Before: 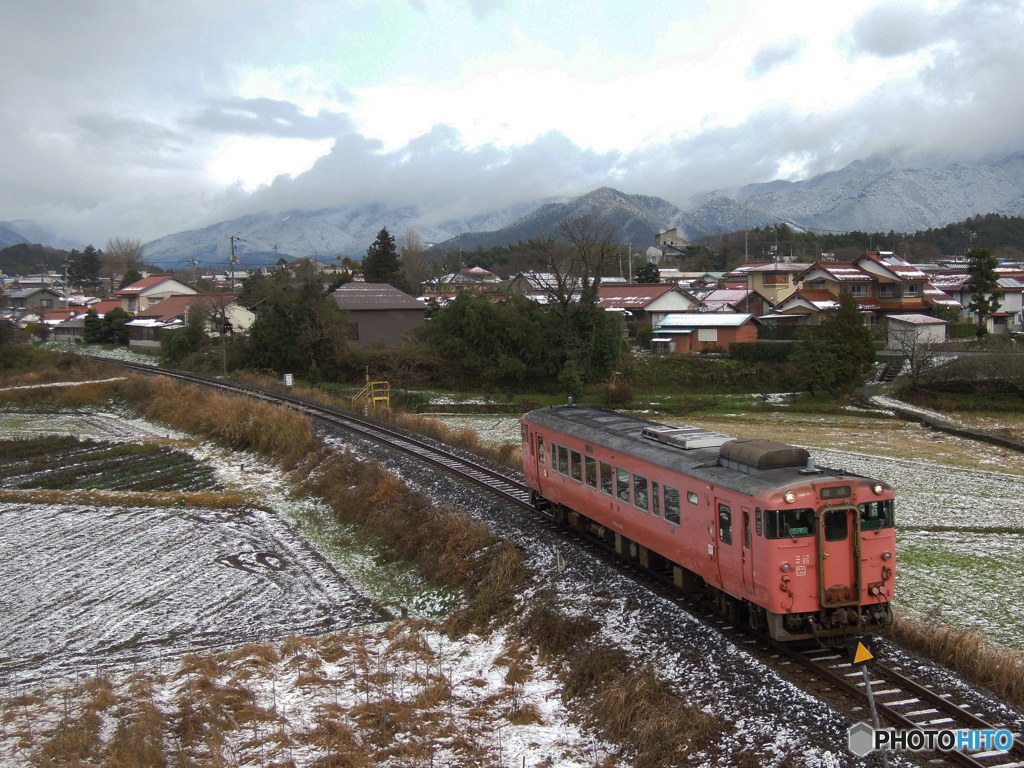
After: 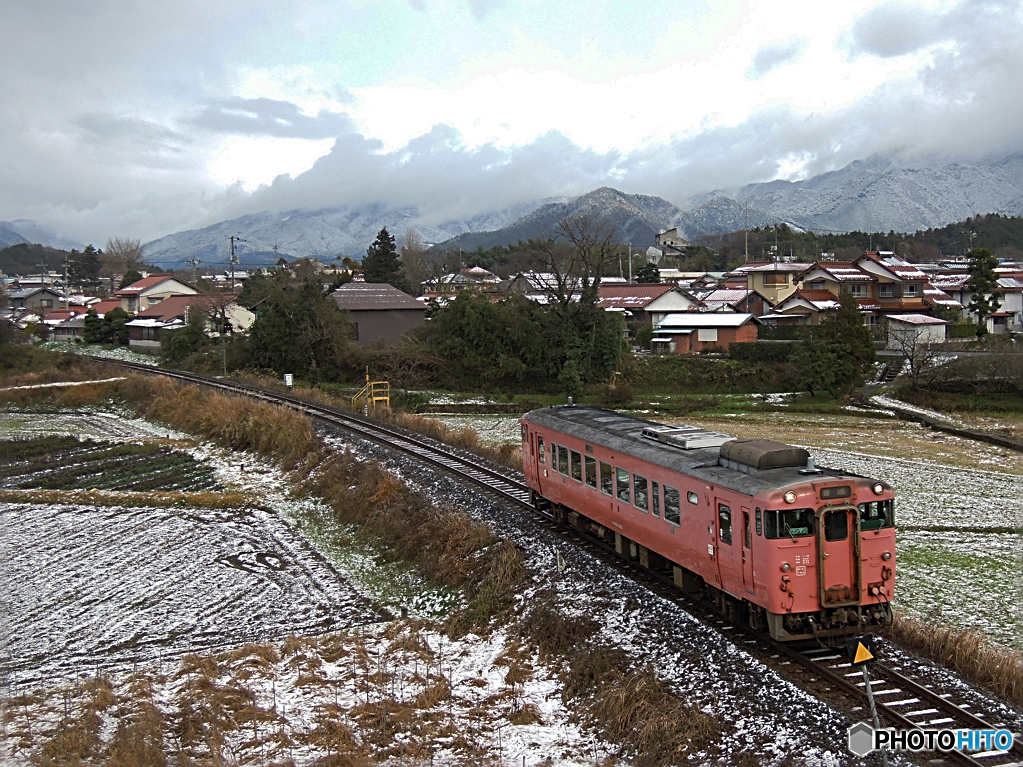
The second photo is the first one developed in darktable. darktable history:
sharpen: radius 2.817, amount 0.715
tone equalizer: on, module defaults
